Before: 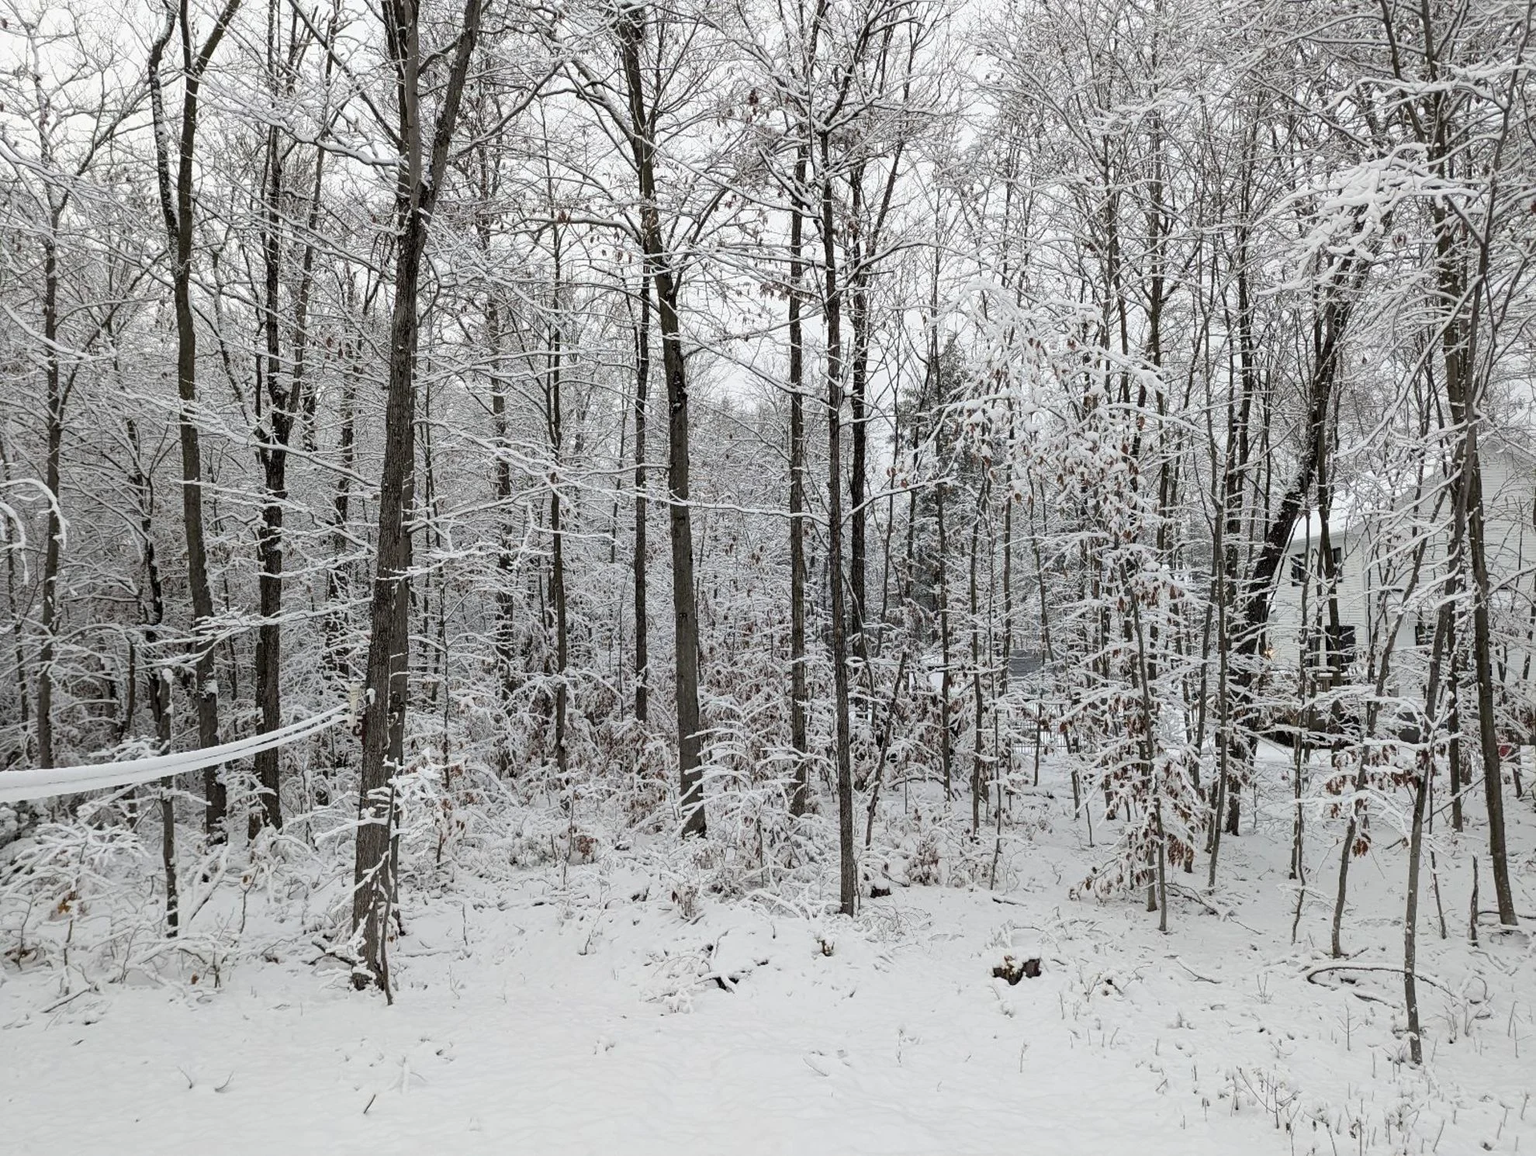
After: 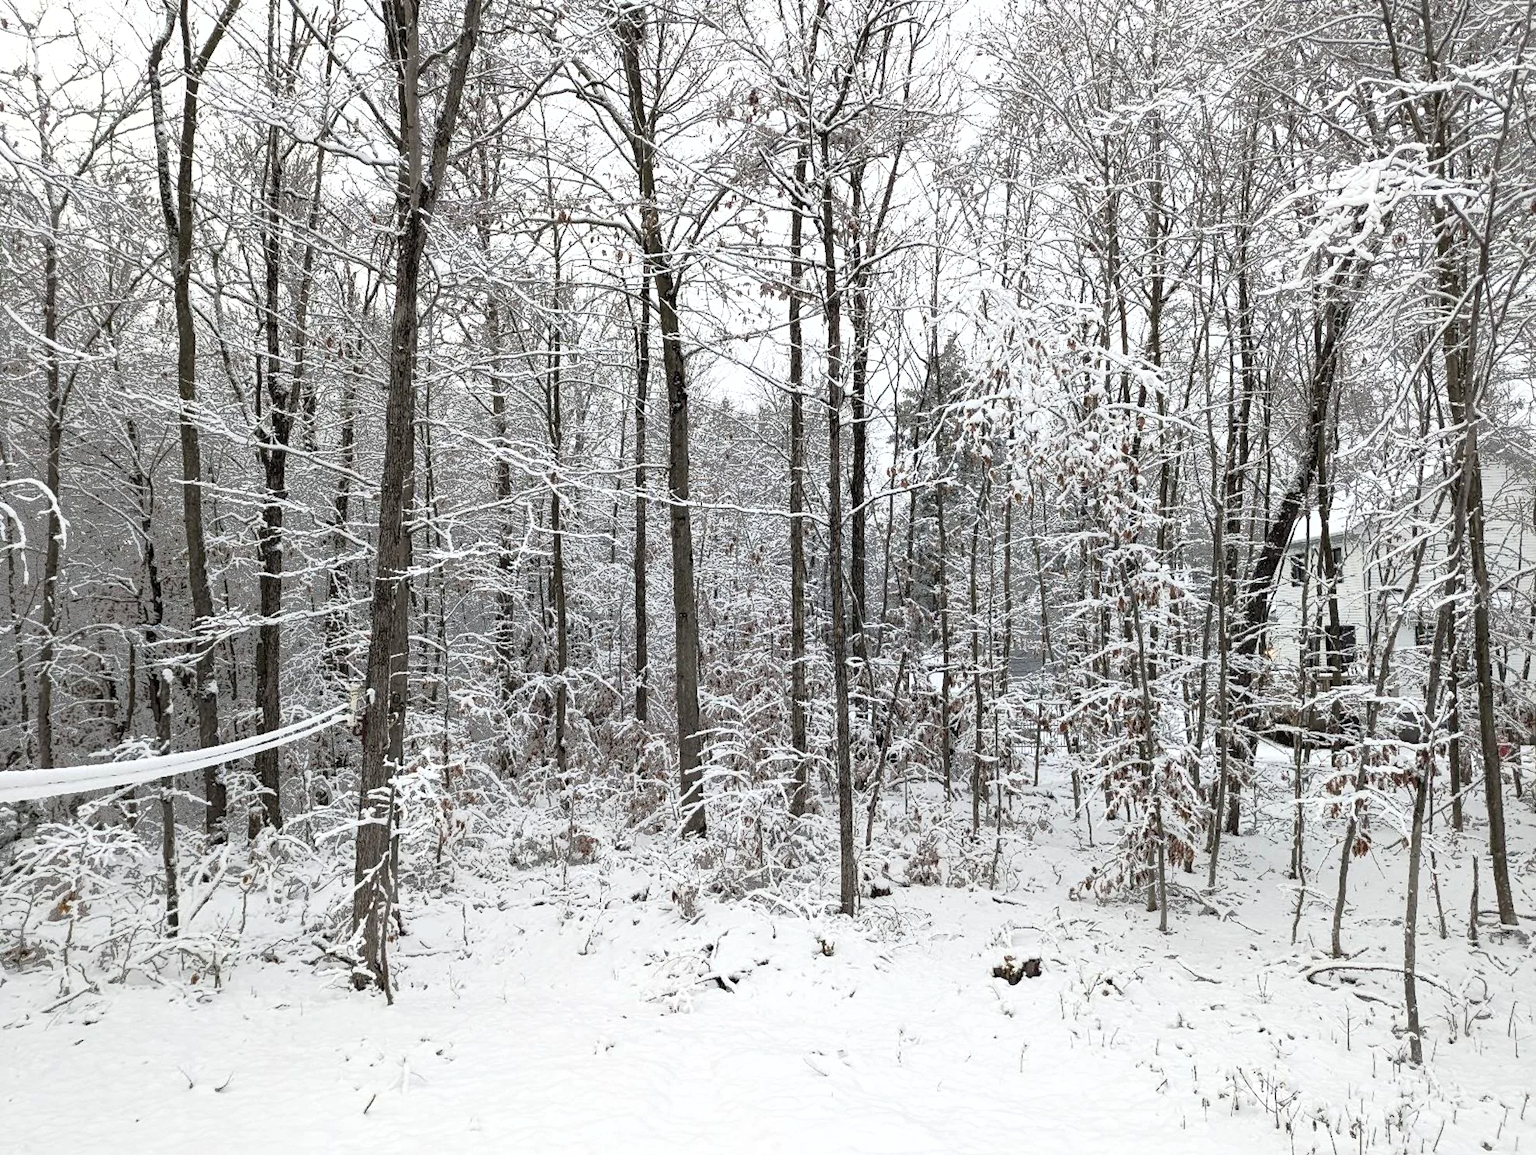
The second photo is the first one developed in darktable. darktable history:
exposure: black level correction 0, exposure 0.5 EV, compensate highlight preservation false
fill light: exposure -0.73 EV, center 0.69, width 2.2
